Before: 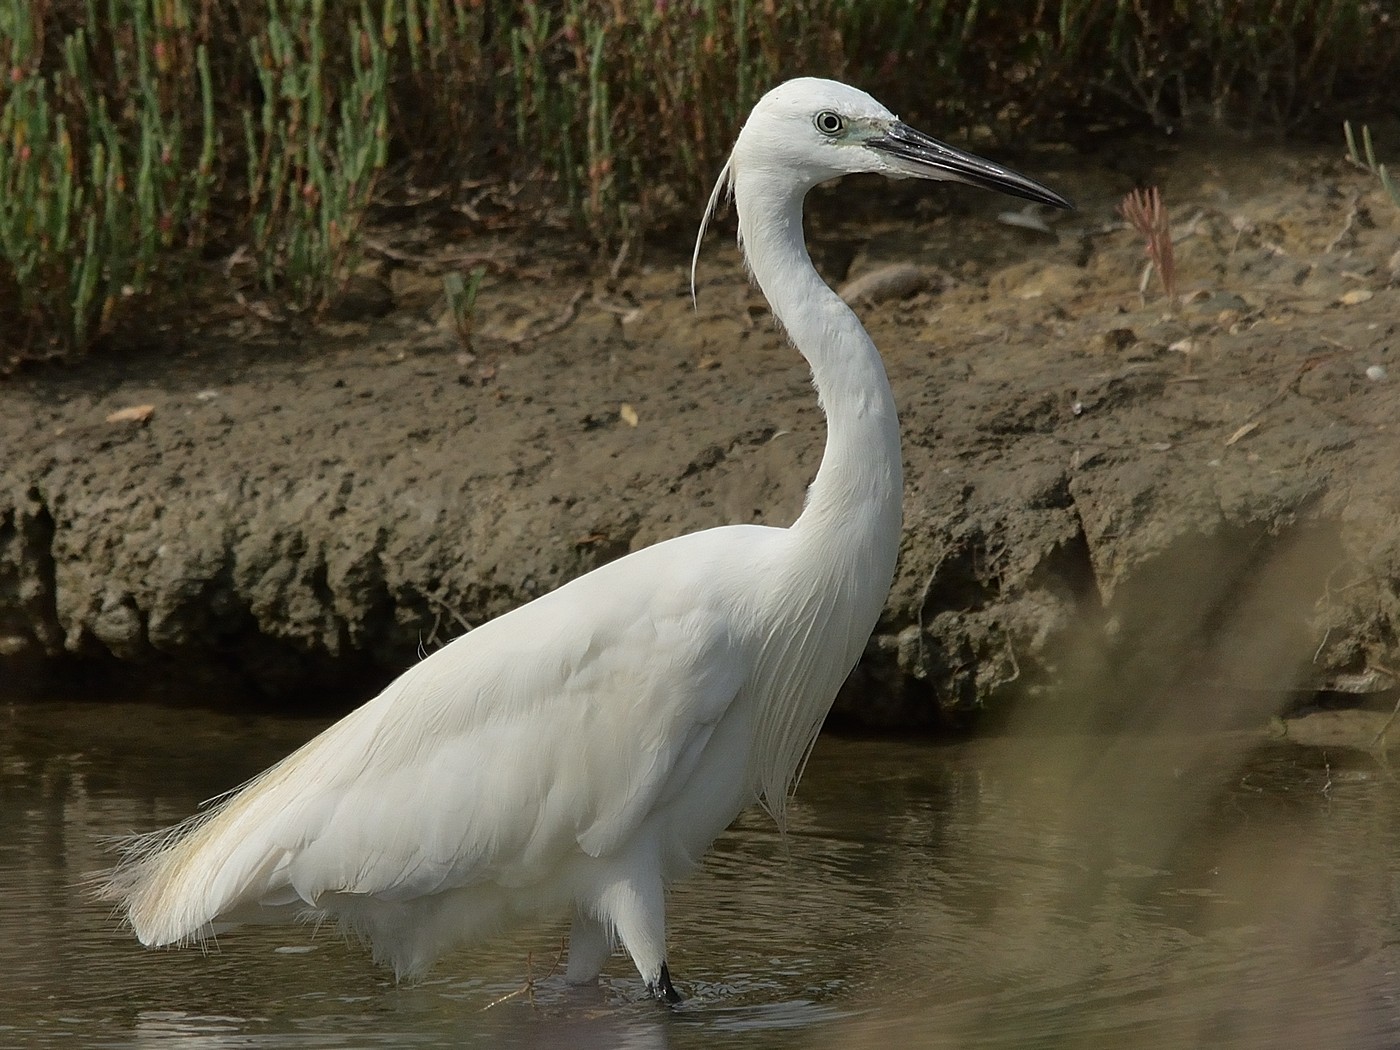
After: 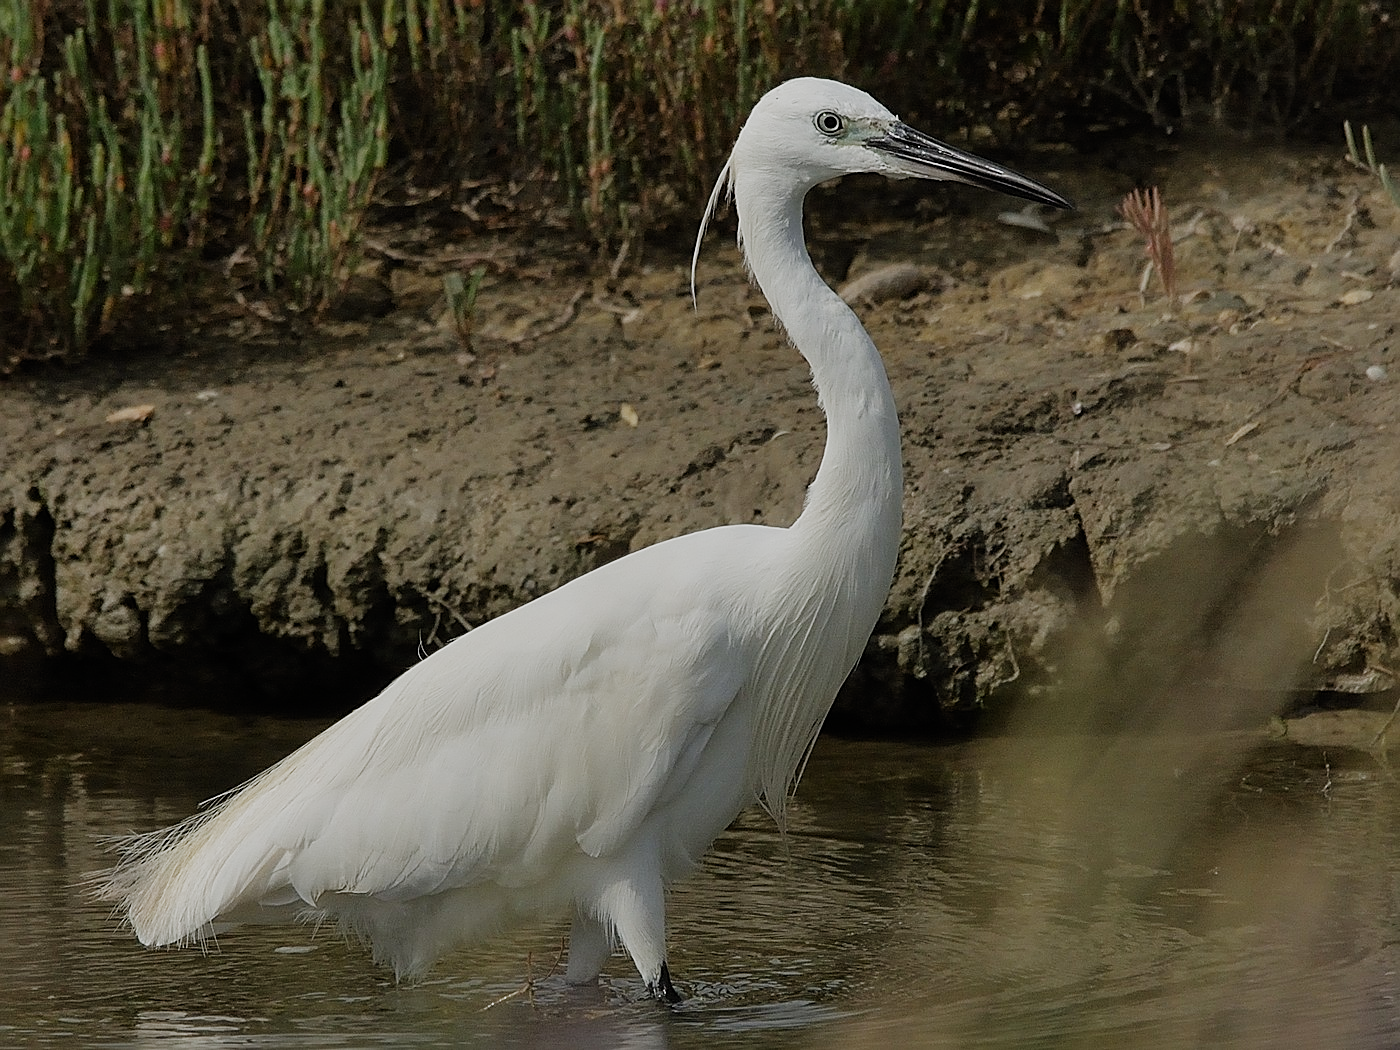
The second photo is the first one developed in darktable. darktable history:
sharpen: on, module defaults
filmic rgb: black relative exposure -8.03 EV, white relative exposure 4.01 EV, threshold 3.06 EV, hardness 4.11, preserve chrominance no, color science v5 (2021), iterations of high-quality reconstruction 10, contrast in shadows safe, contrast in highlights safe, enable highlight reconstruction true
